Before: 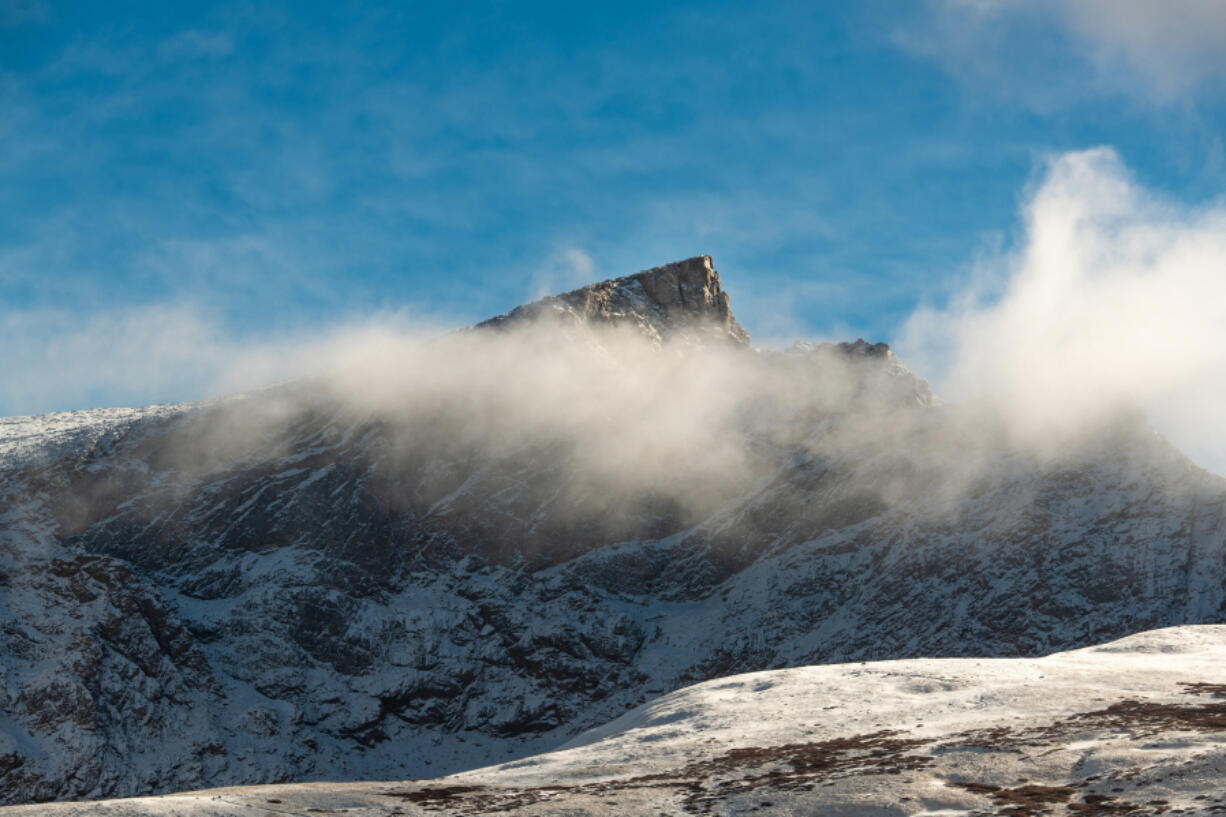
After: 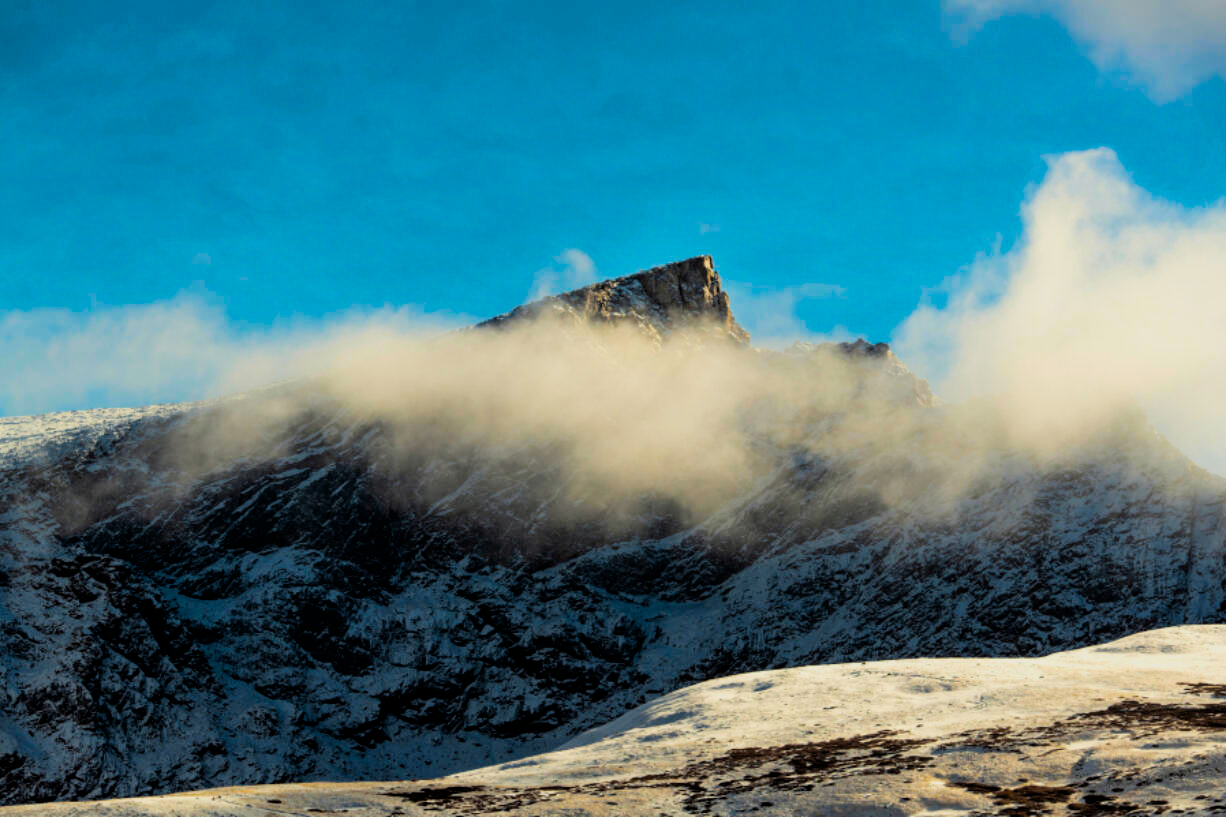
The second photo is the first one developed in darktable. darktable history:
tone equalizer: -8 EV 0.06 EV
color balance rgb: highlights gain › luminance 6.179%, highlights gain › chroma 2.631%, highlights gain › hue 91.92°, global offset › luminance -0.841%, linear chroma grading › global chroma 14.482%, perceptual saturation grading › global saturation 61.756%, perceptual saturation grading › highlights 19.999%, perceptual saturation grading › shadows -50.004%, global vibrance 14.706%
filmic rgb: black relative exposure -5.14 EV, white relative exposure 3.56 EV, hardness 3.16, contrast 1.204, highlights saturation mix -49.65%
